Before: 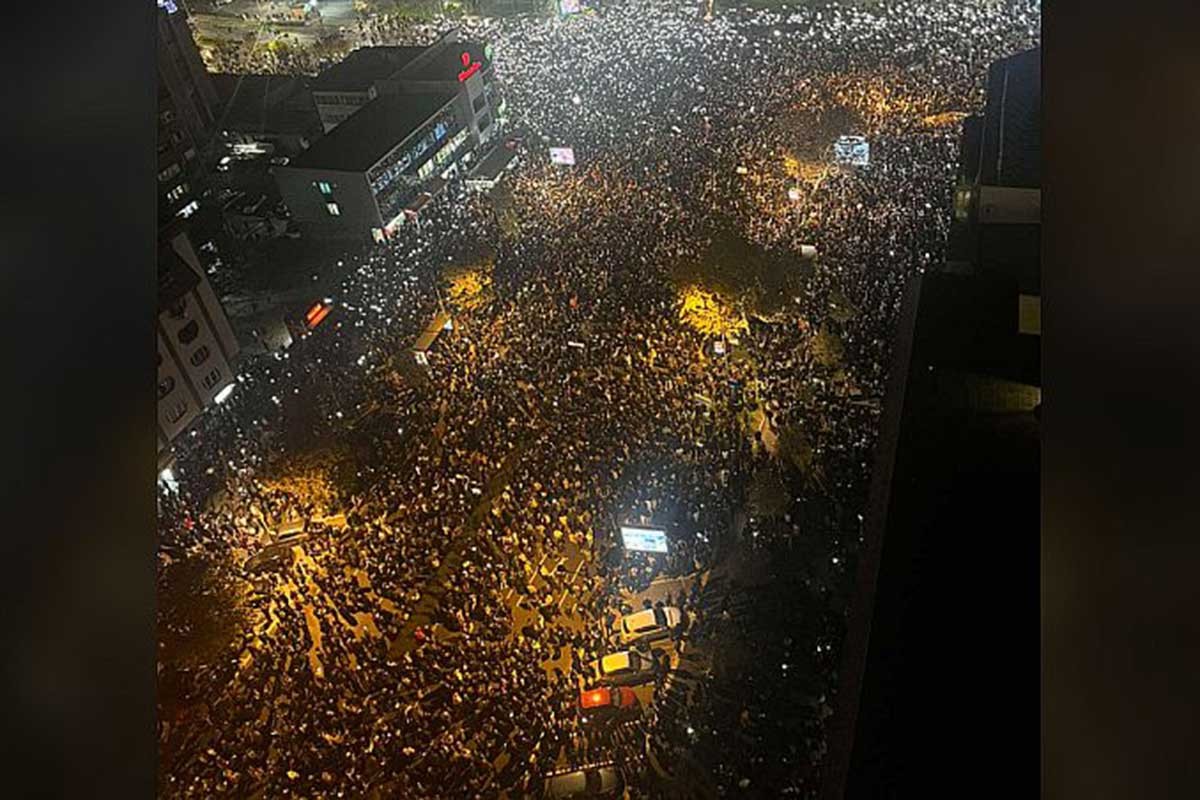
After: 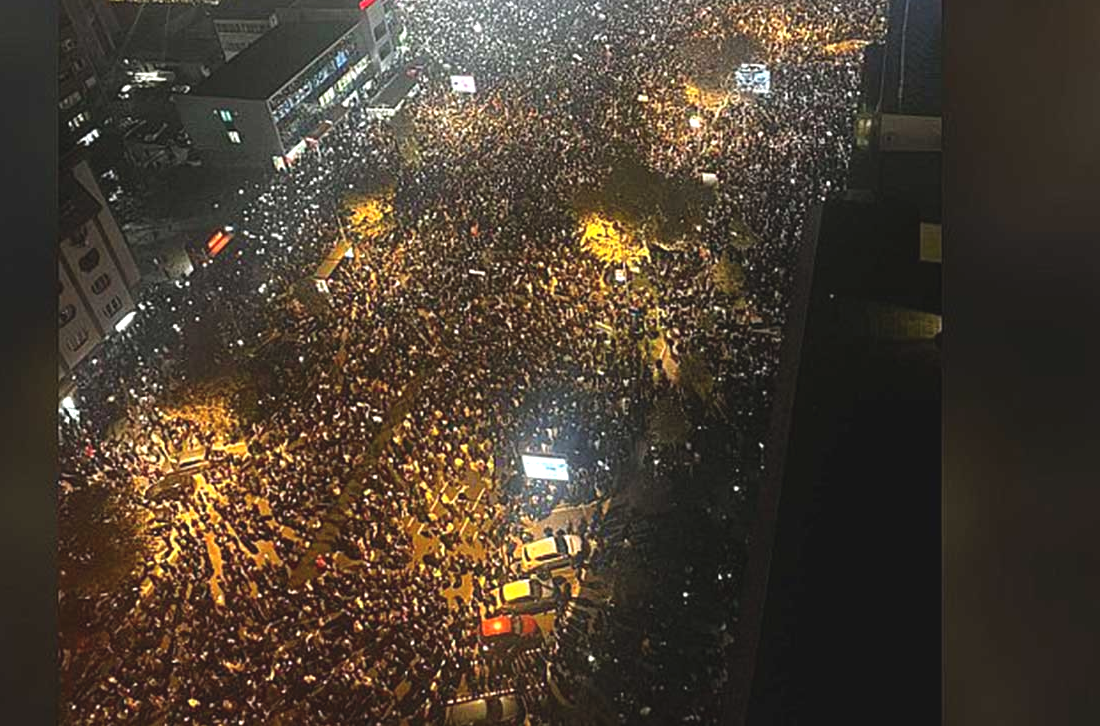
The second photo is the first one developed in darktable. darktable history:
exposure: black level correction -0.005, exposure 0.622 EV, compensate highlight preservation false
crop and rotate: left 8.262%, top 9.226%
